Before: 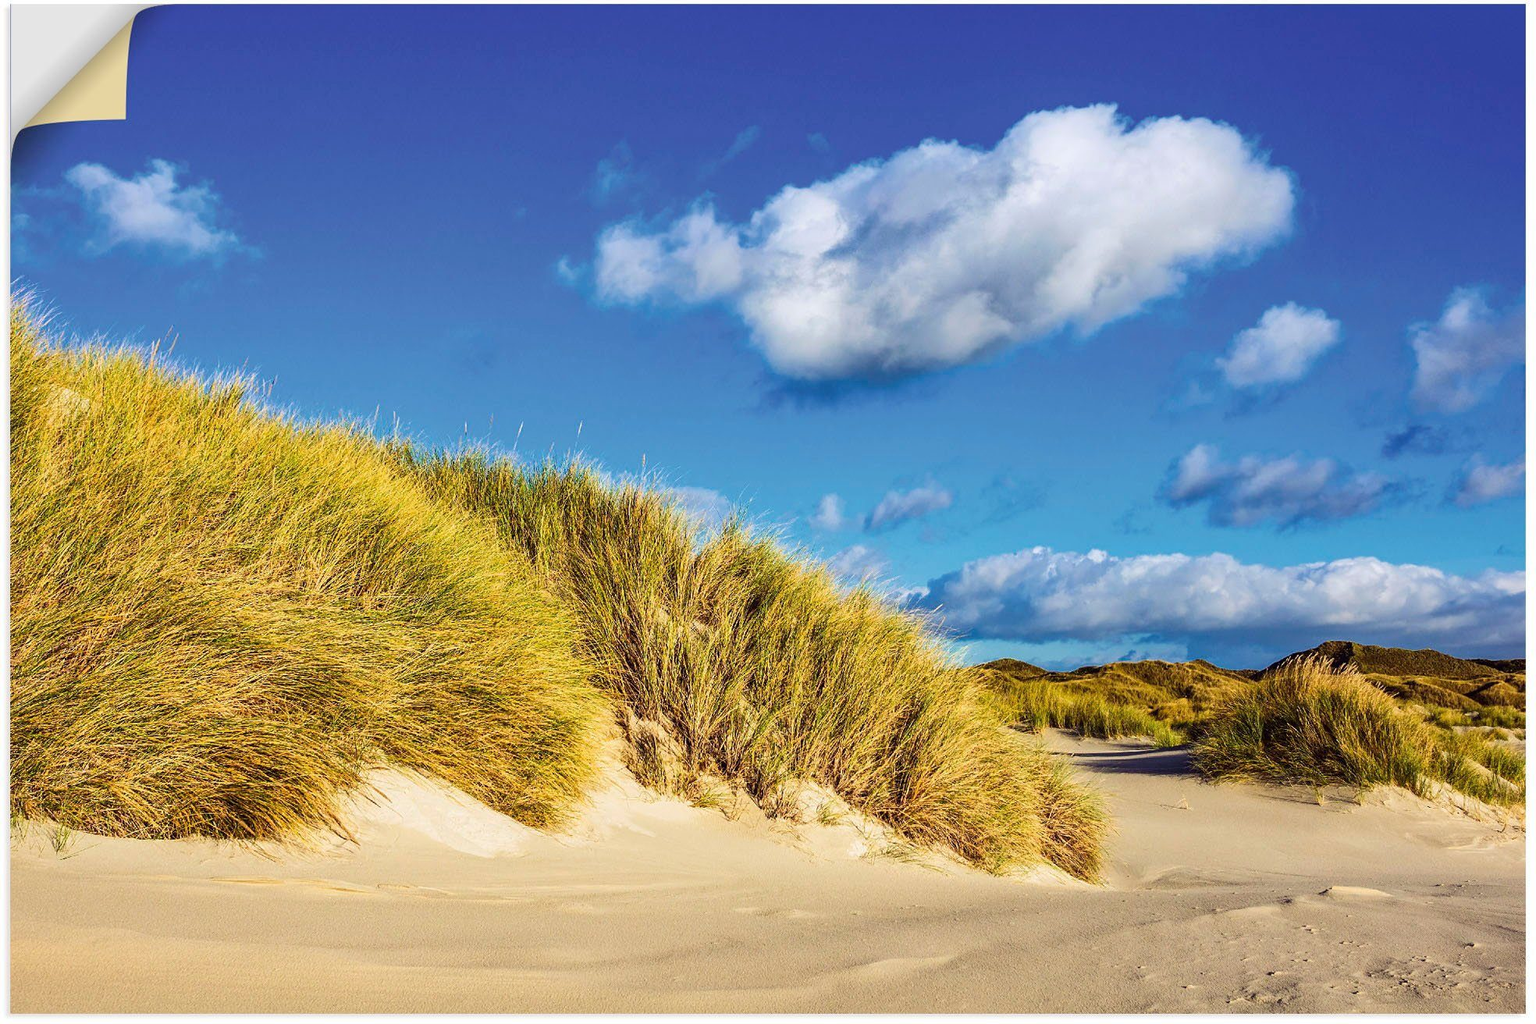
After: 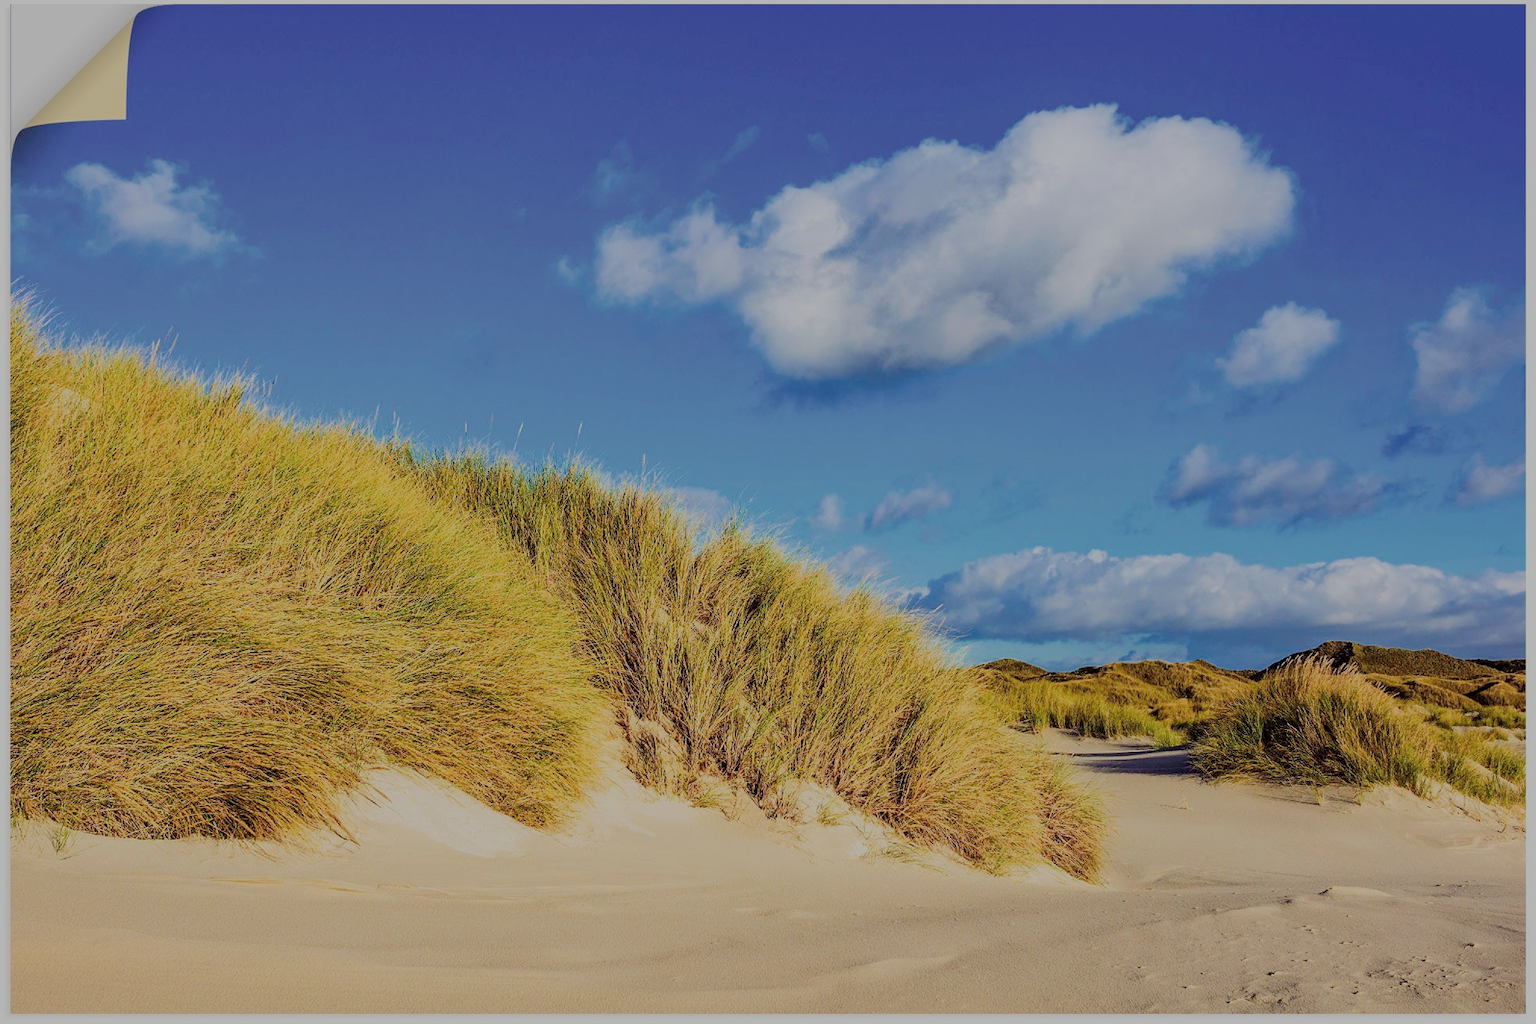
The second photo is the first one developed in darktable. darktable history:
filmic rgb: black relative exposure -7.98 EV, white relative exposure 8 EV, hardness 2.5, latitude 10.09%, contrast 0.707, highlights saturation mix 8.97%, shadows ↔ highlights balance 1.6%
